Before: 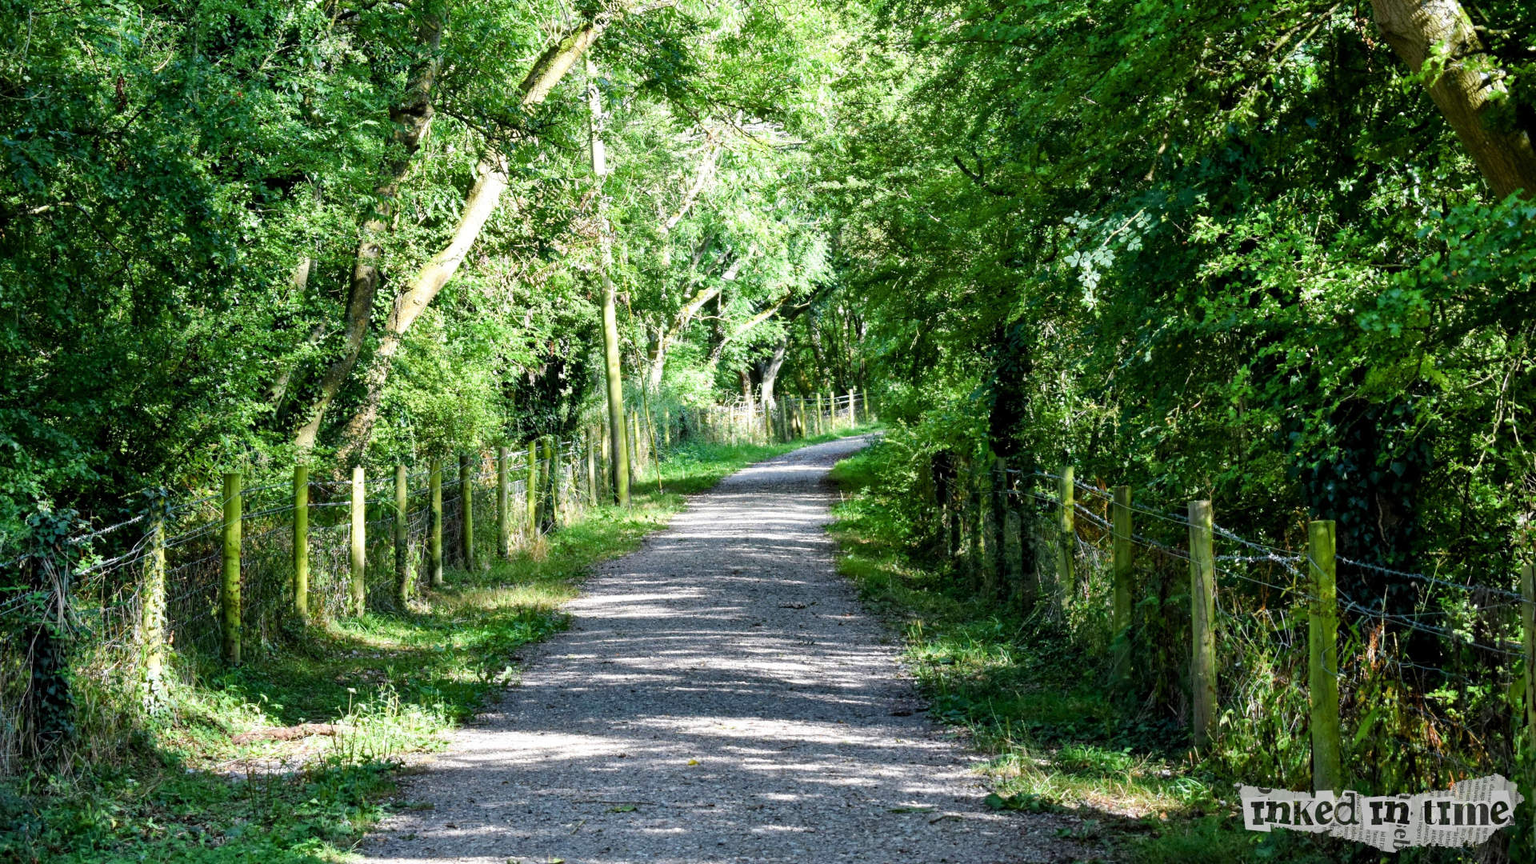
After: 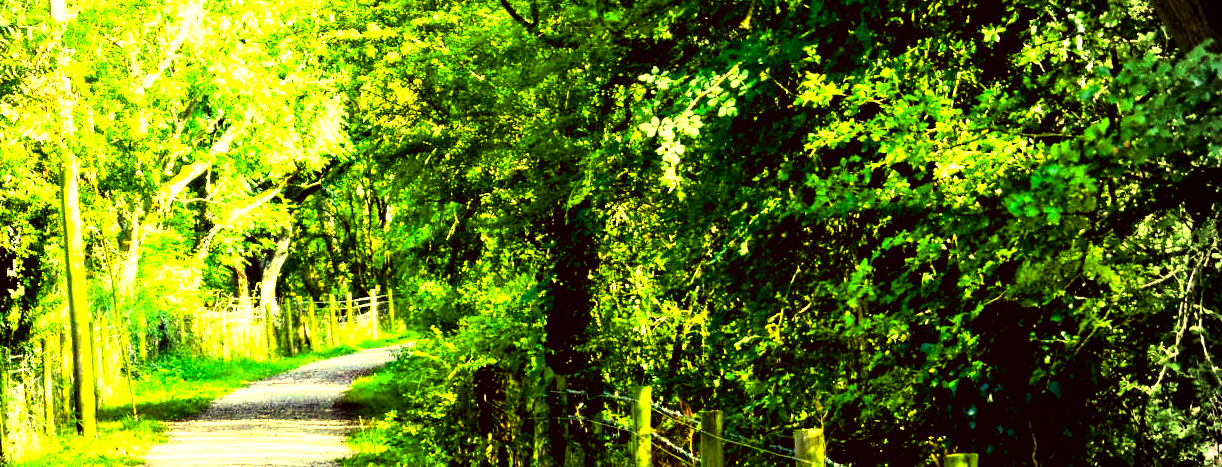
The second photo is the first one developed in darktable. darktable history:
vignetting: center (-0.15, 0.013)
color balance rgb: linear chroma grading › global chroma 33.4%
crop: left 36.005%, top 18.293%, right 0.31%, bottom 38.444%
exposure: black level correction 0.01, exposure 1 EV, compensate highlight preservation false
tone equalizer: -8 EV -0.75 EV, -7 EV -0.7 EV, -6 EV -0.6 EV, -5 EV -0.4 EV, -3 EV 0.4 EV, -2 EV 0.6 EV, -1 EV 0.7 EV, +0 EV 0.75 EV, edges refinement/feathering 500, mask exposure compensation -1.57 EV, preserve details no
color correction: highlights a* -0.482, highlights b* 40, shadows a* 9.8, shadows b* -0.161
white balance: red 1.029, blue 0.92
